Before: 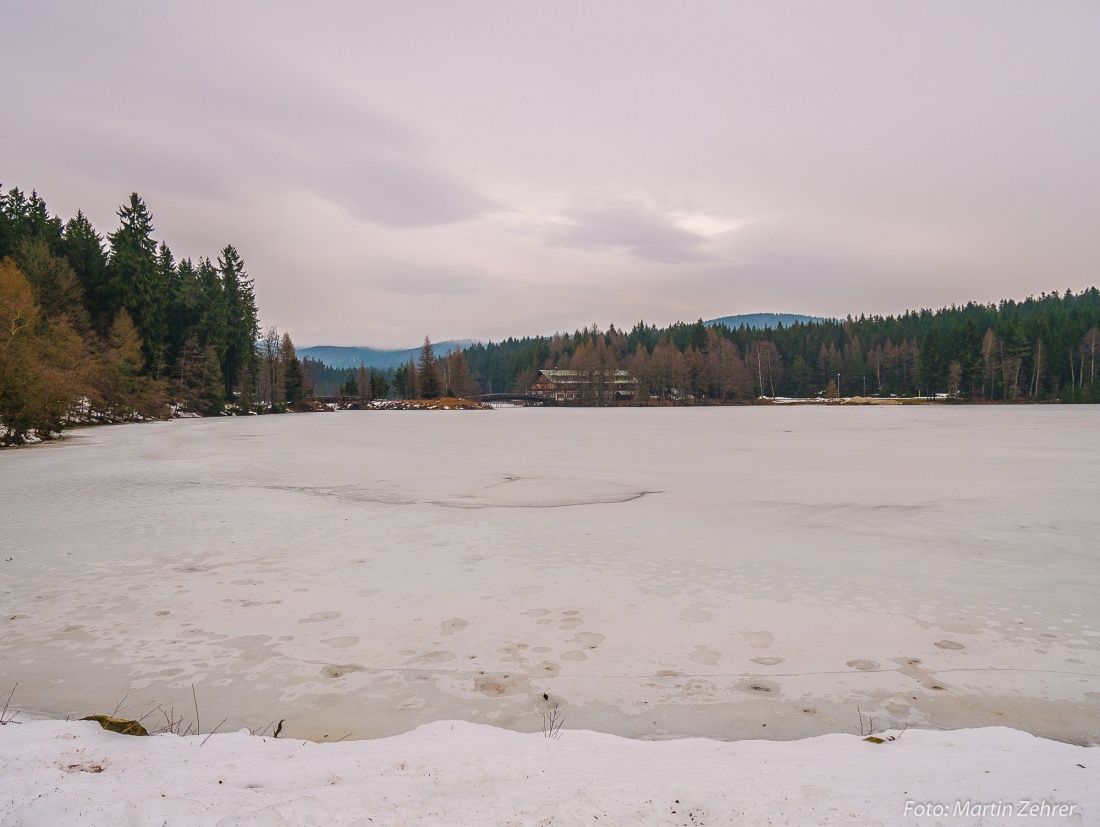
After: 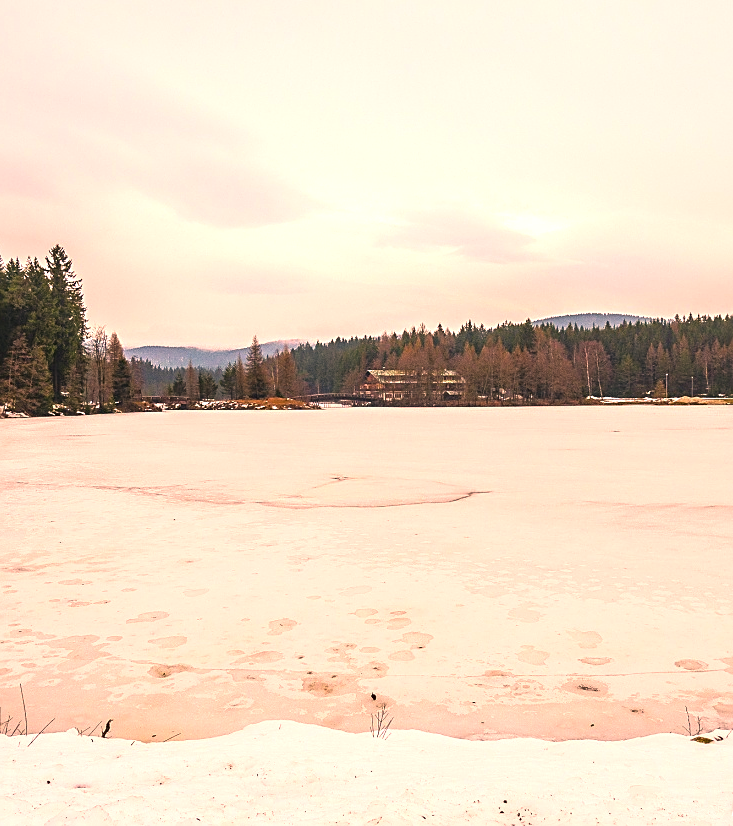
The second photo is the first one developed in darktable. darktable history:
crop and rotate: left 15.638%, right 17.689%
sharpen: on, module defaults
contrast brightness saturation: saturation -0.056
shadows and highlights: shadows 20.23, highlights -19.4, soften with gaussian
color correction: highlights a* 21.91, highlights b* 21.79
exposure: black level correction -0.002, exposure 0.547 EV, compensate highlight preservation false
tone equalizer: -8 EV -0.445 EV, -7 EV -0.393 EV, -6 EV -0.356 EV, -5 EV -0.221 EV, -3 EV 0.227 EV, -2 EV 0.356 EV, -1 EV 0.4 EV, +0 EV 0.445 EV
